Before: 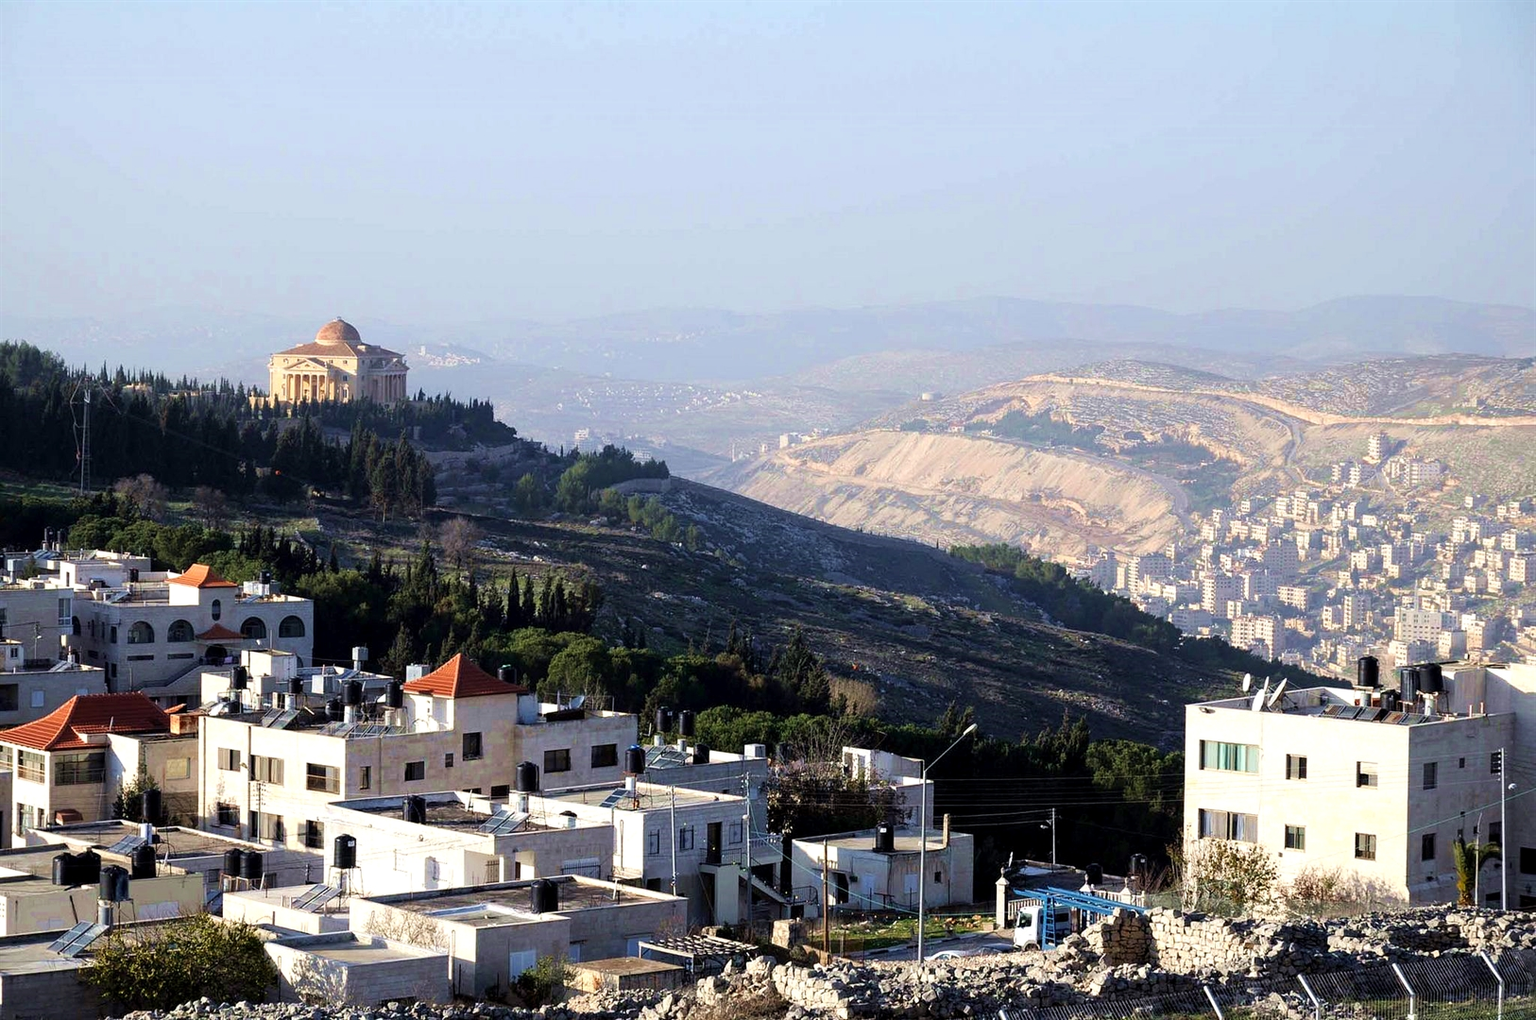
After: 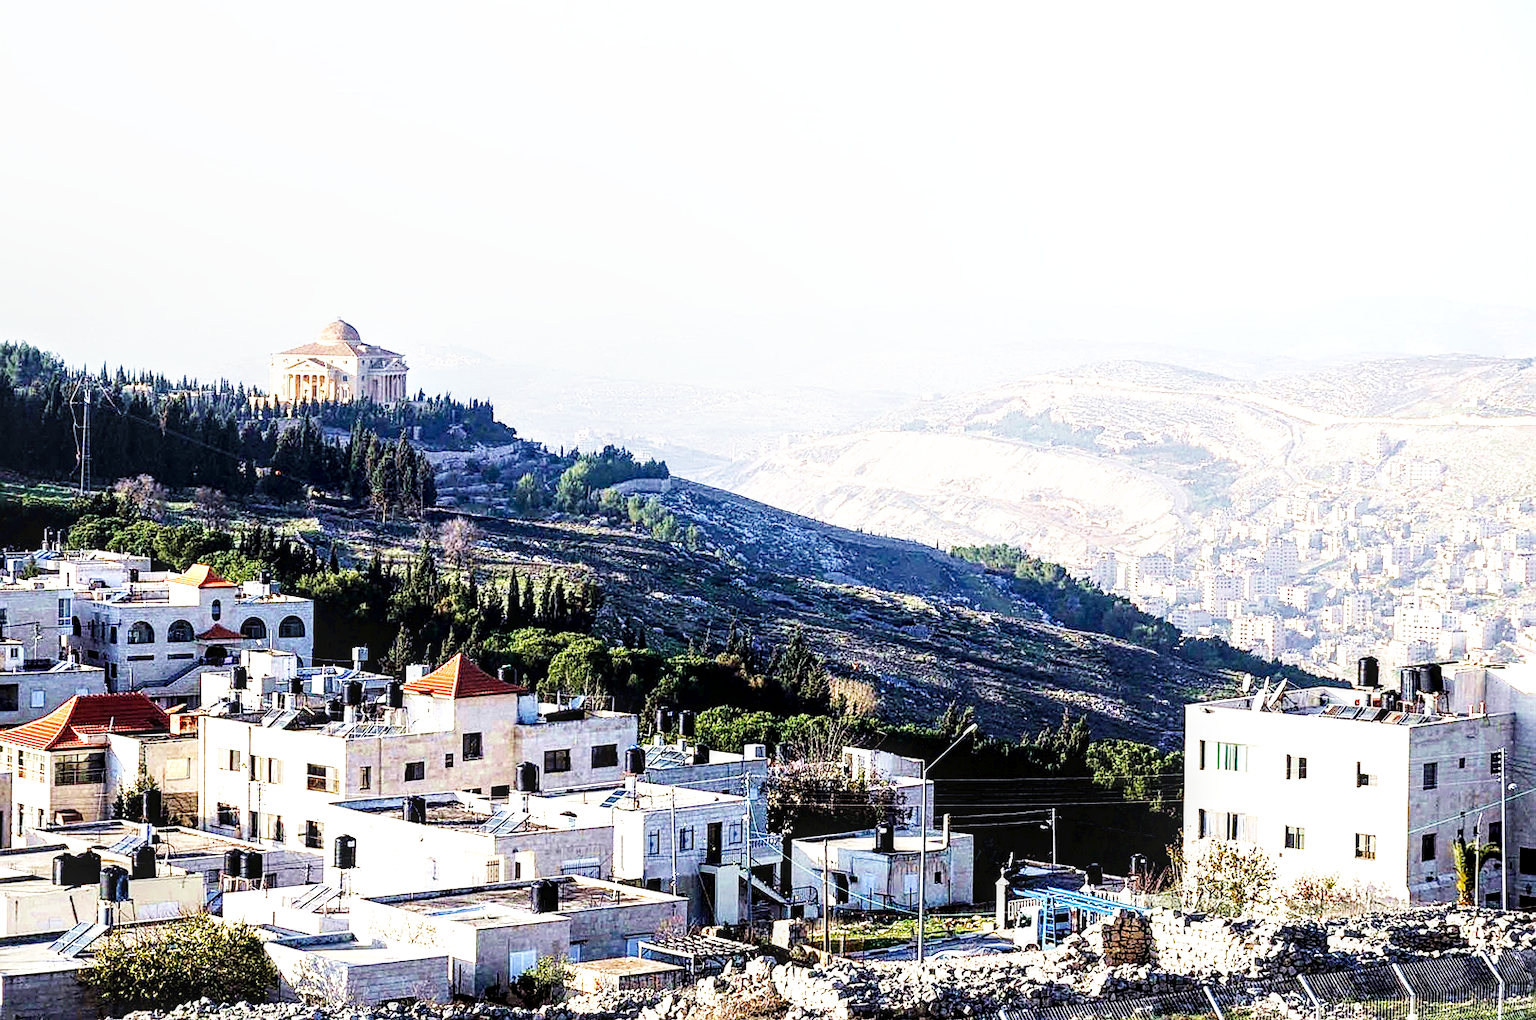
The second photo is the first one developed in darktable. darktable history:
base curve: curves: ch0 [(0, 0.003) (0.001, 0.002) (0.006, 0.004) (0.02, 0.022) (0.048, 0.086) (0.094, 0.234) (0.162, 0.431) (0.258, 0.629) (0.385, 0.8) (0.548, 0.918) (0.751, 0.988) (1, 1)], preserve colors none
exposure: exposure 0.497 EV, compensate exposure bias true, compensate highlight preservation false
sharpen: on, module defaults
local contrast: detail 150%
